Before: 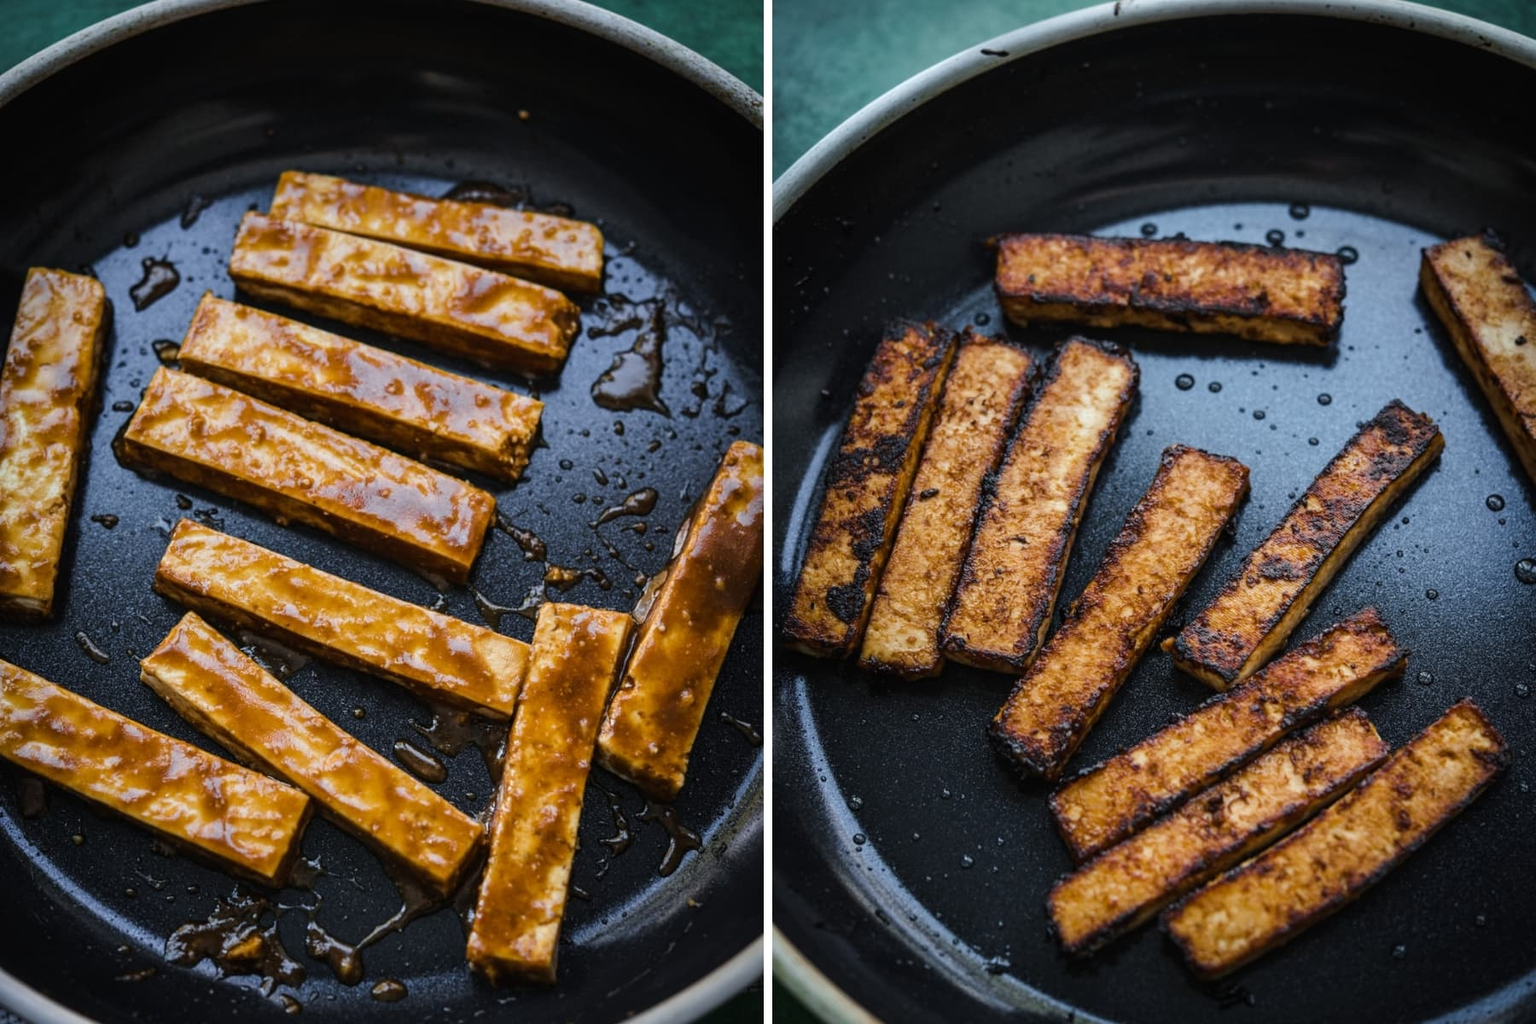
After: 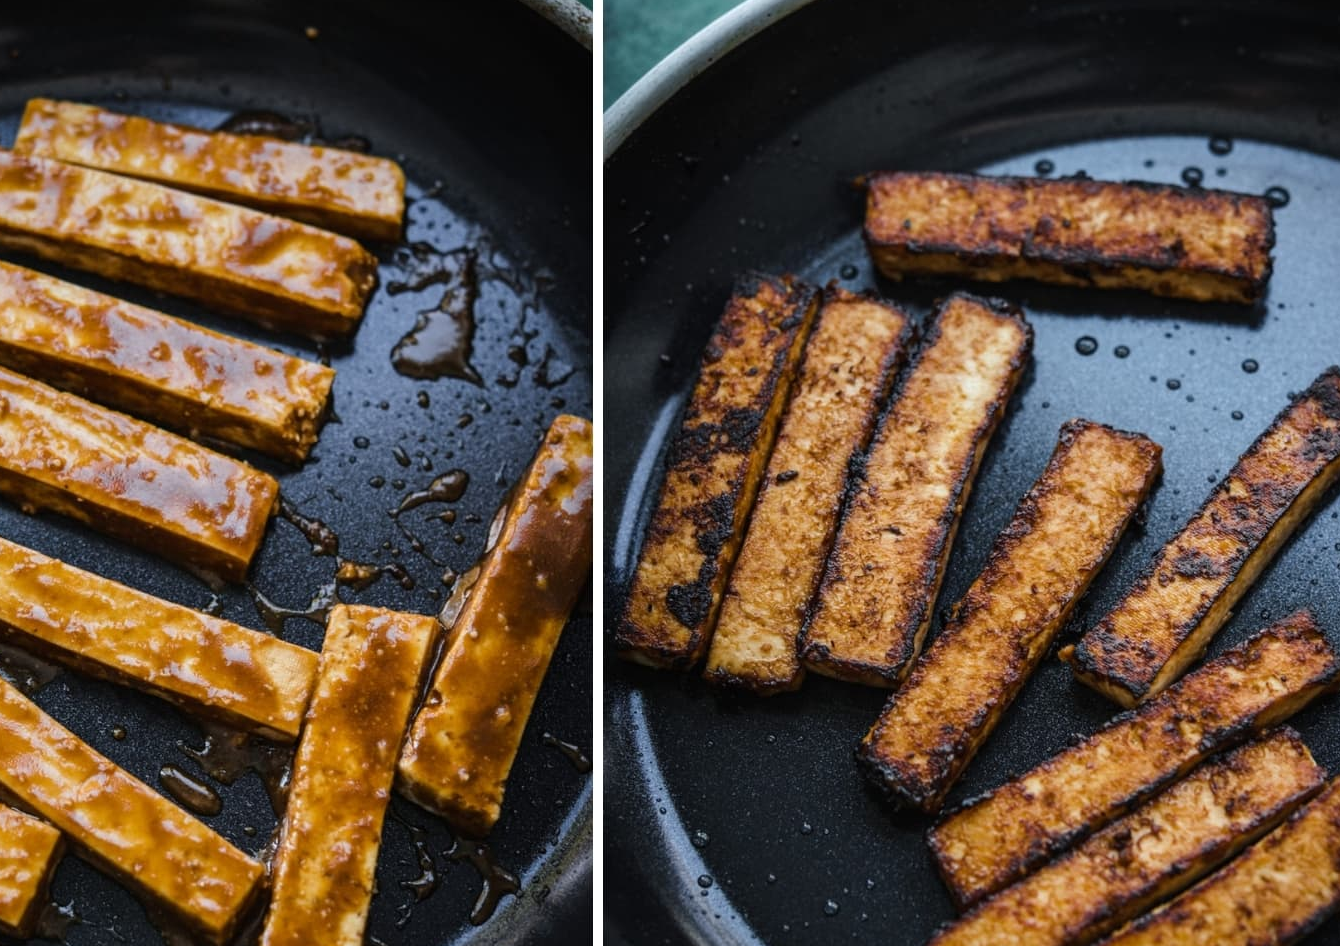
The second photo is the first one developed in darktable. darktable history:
crop: left 16.807%, top 8.575%, right 8.718%, bottom 12.484%
